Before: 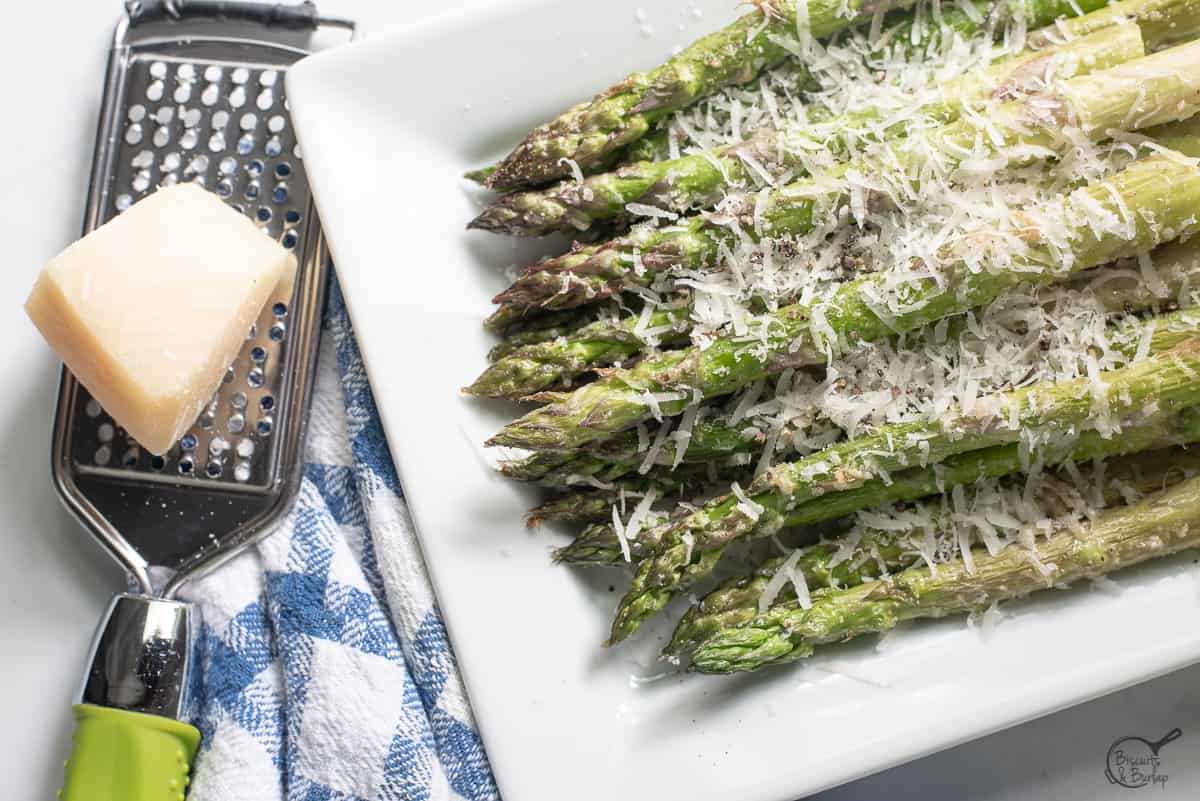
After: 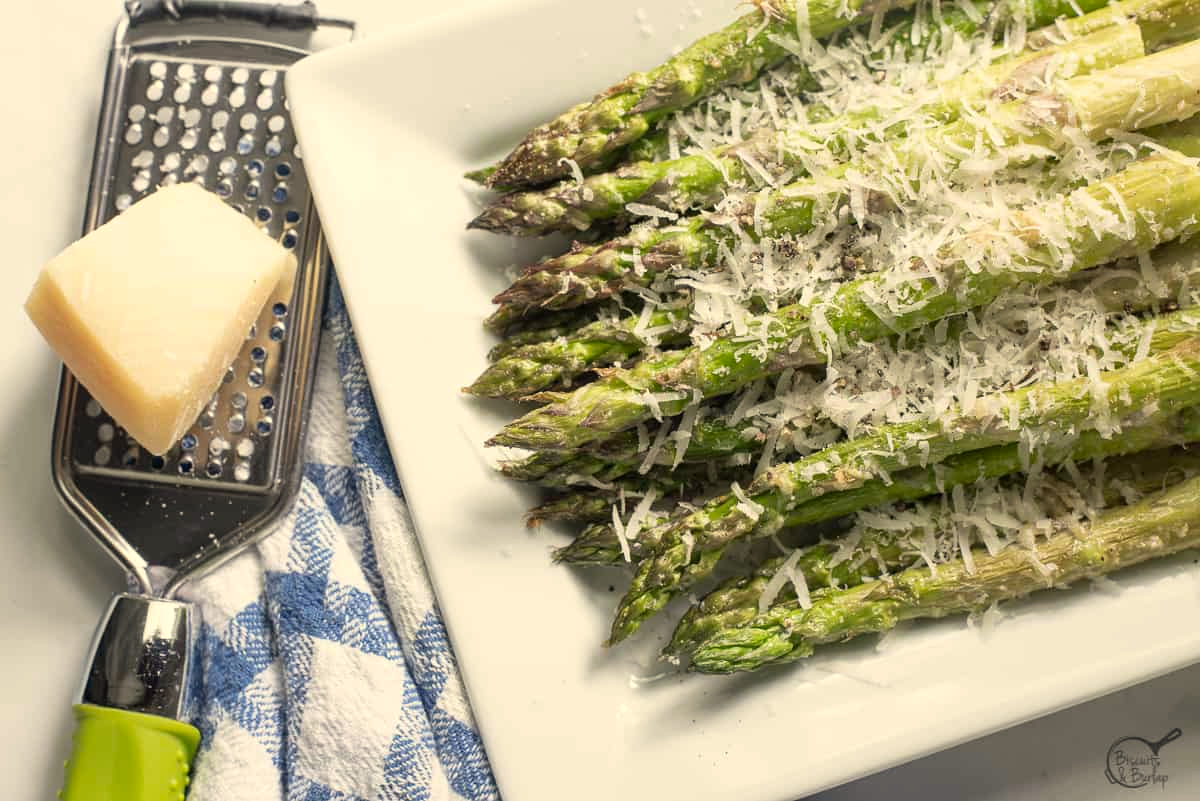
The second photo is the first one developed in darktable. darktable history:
color correction: highlights a* 1.29, highlights b* 17.85
